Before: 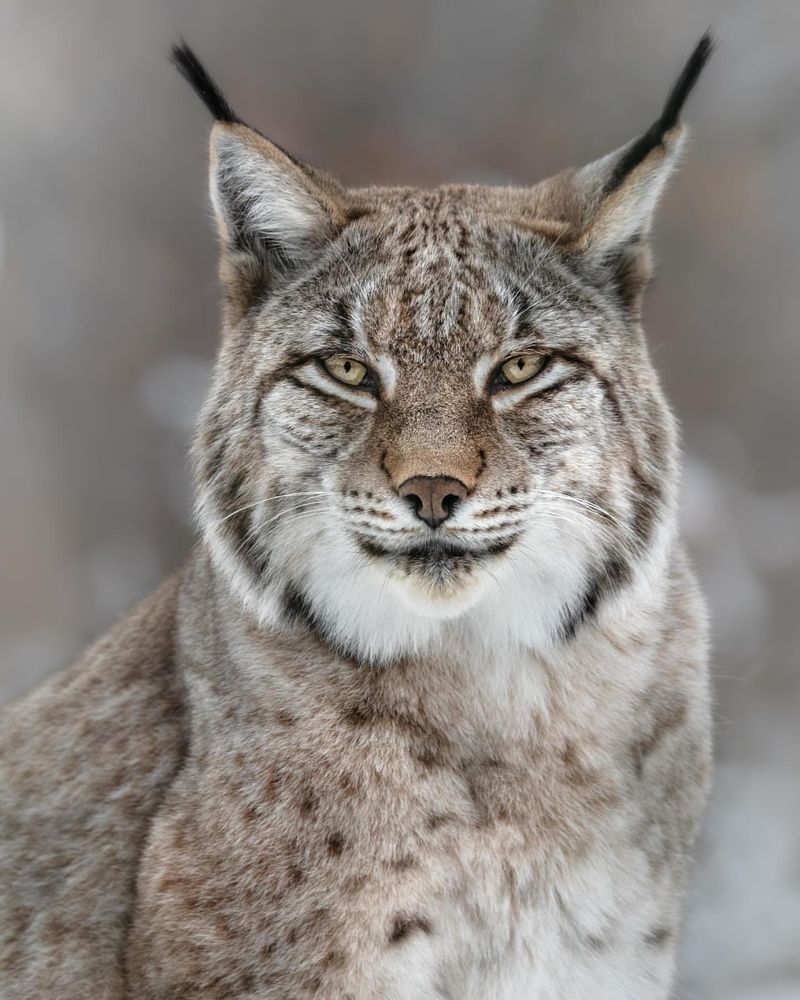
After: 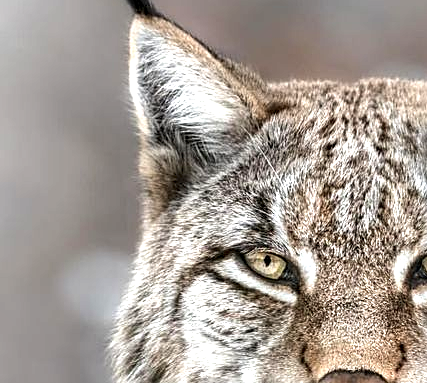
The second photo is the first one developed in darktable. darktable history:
exposure: black level correction 0, exposure 1 EV, compensate highlight preservation false
crop: left 10.09%, top 10.621%, right 36.517%, bottom 51.074%
local contrast: highlights 24%, shadows 77%, midtone range 0.749
sharpen: on, module defaults
shadows and highlights: shadows 37.08, highlights -27.07, soften with gaussian
